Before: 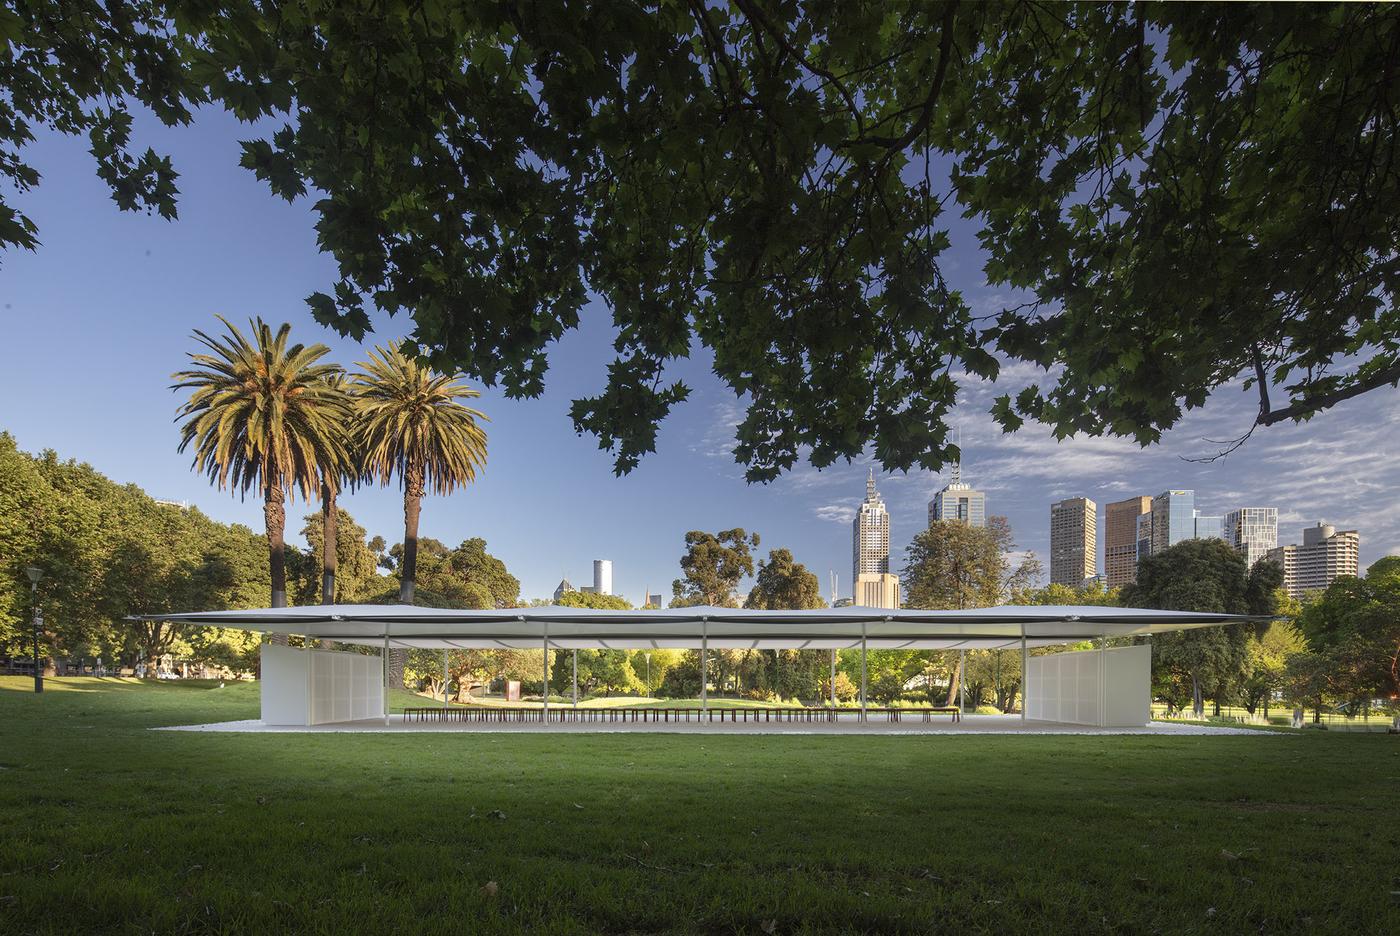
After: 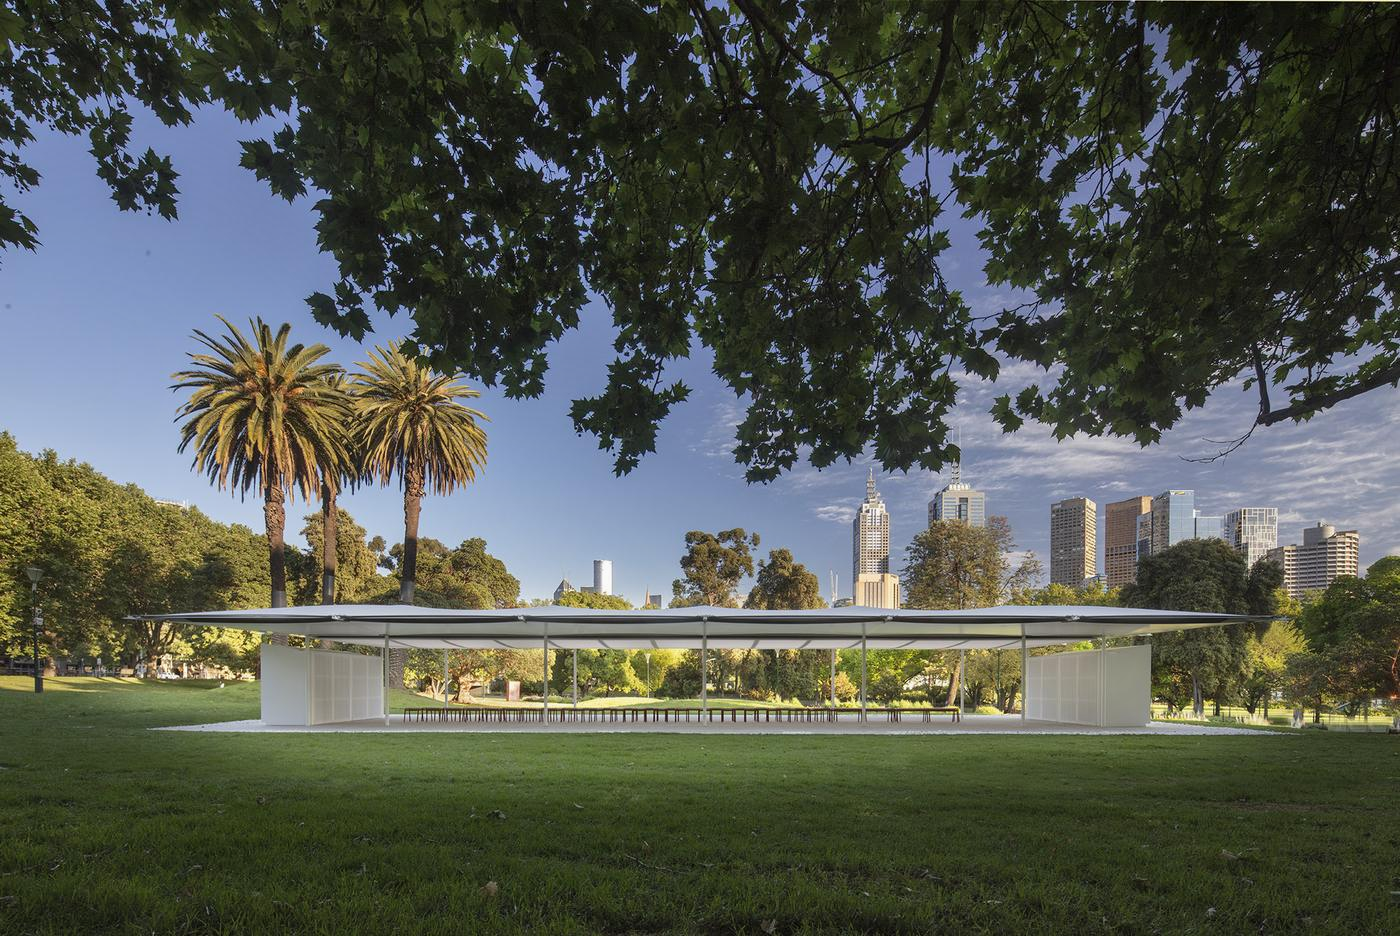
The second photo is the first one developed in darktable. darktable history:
shadows and highlights: shadows 43.68, white point adjustment -1.55, shadows color adjustment 97.67%, soften with gaussian
